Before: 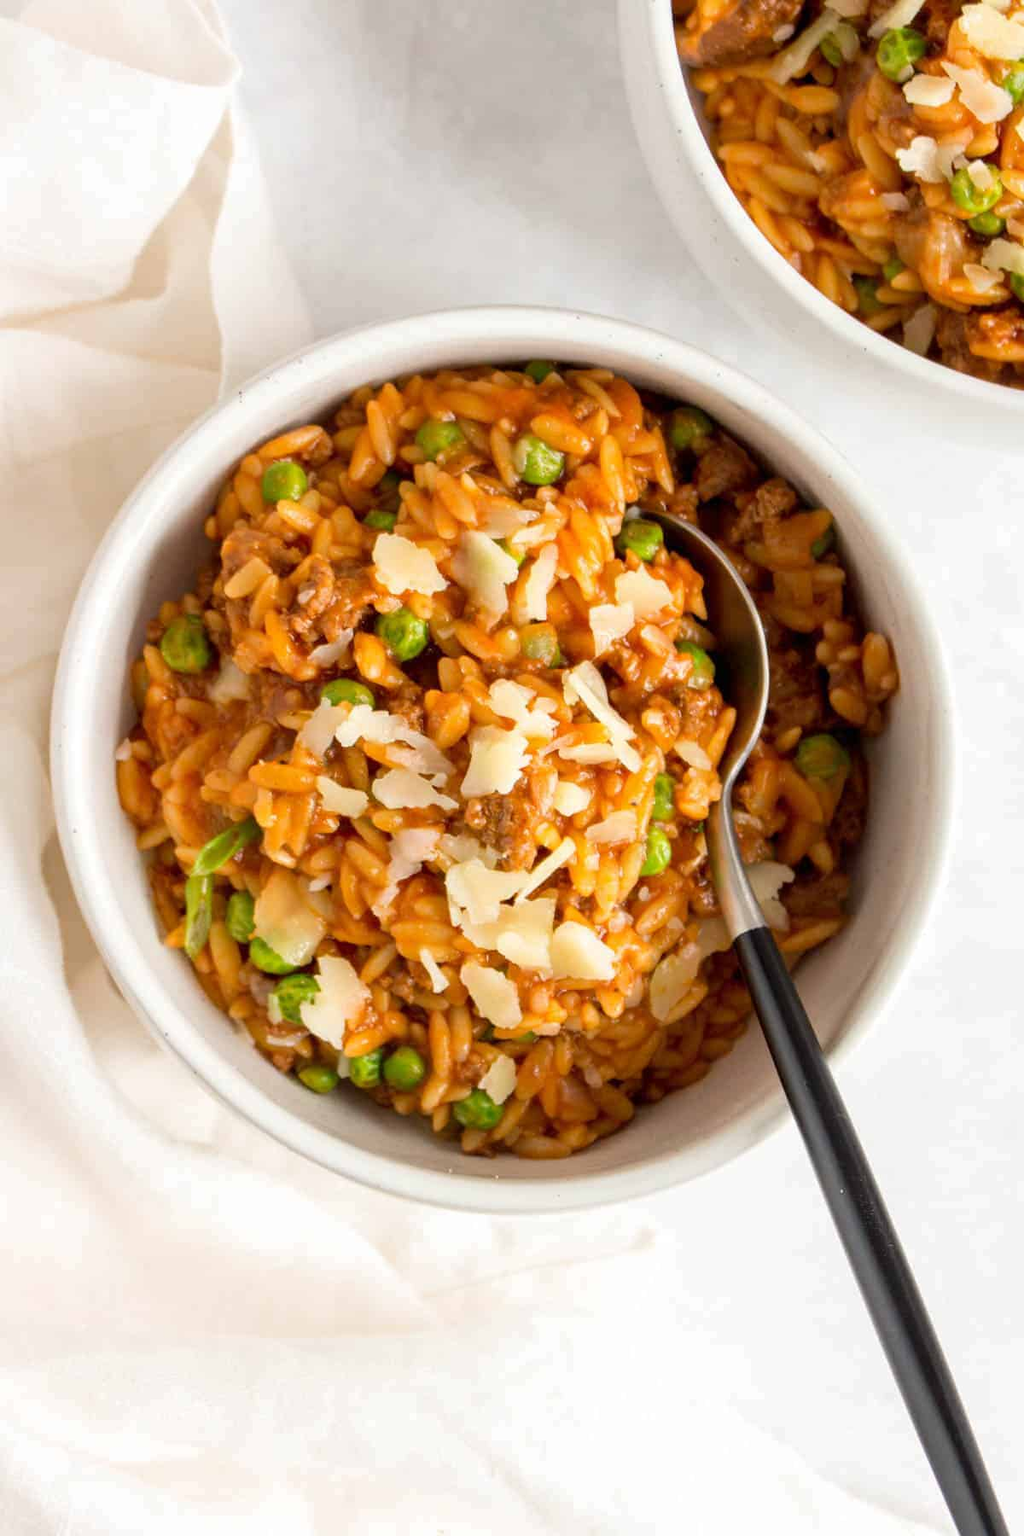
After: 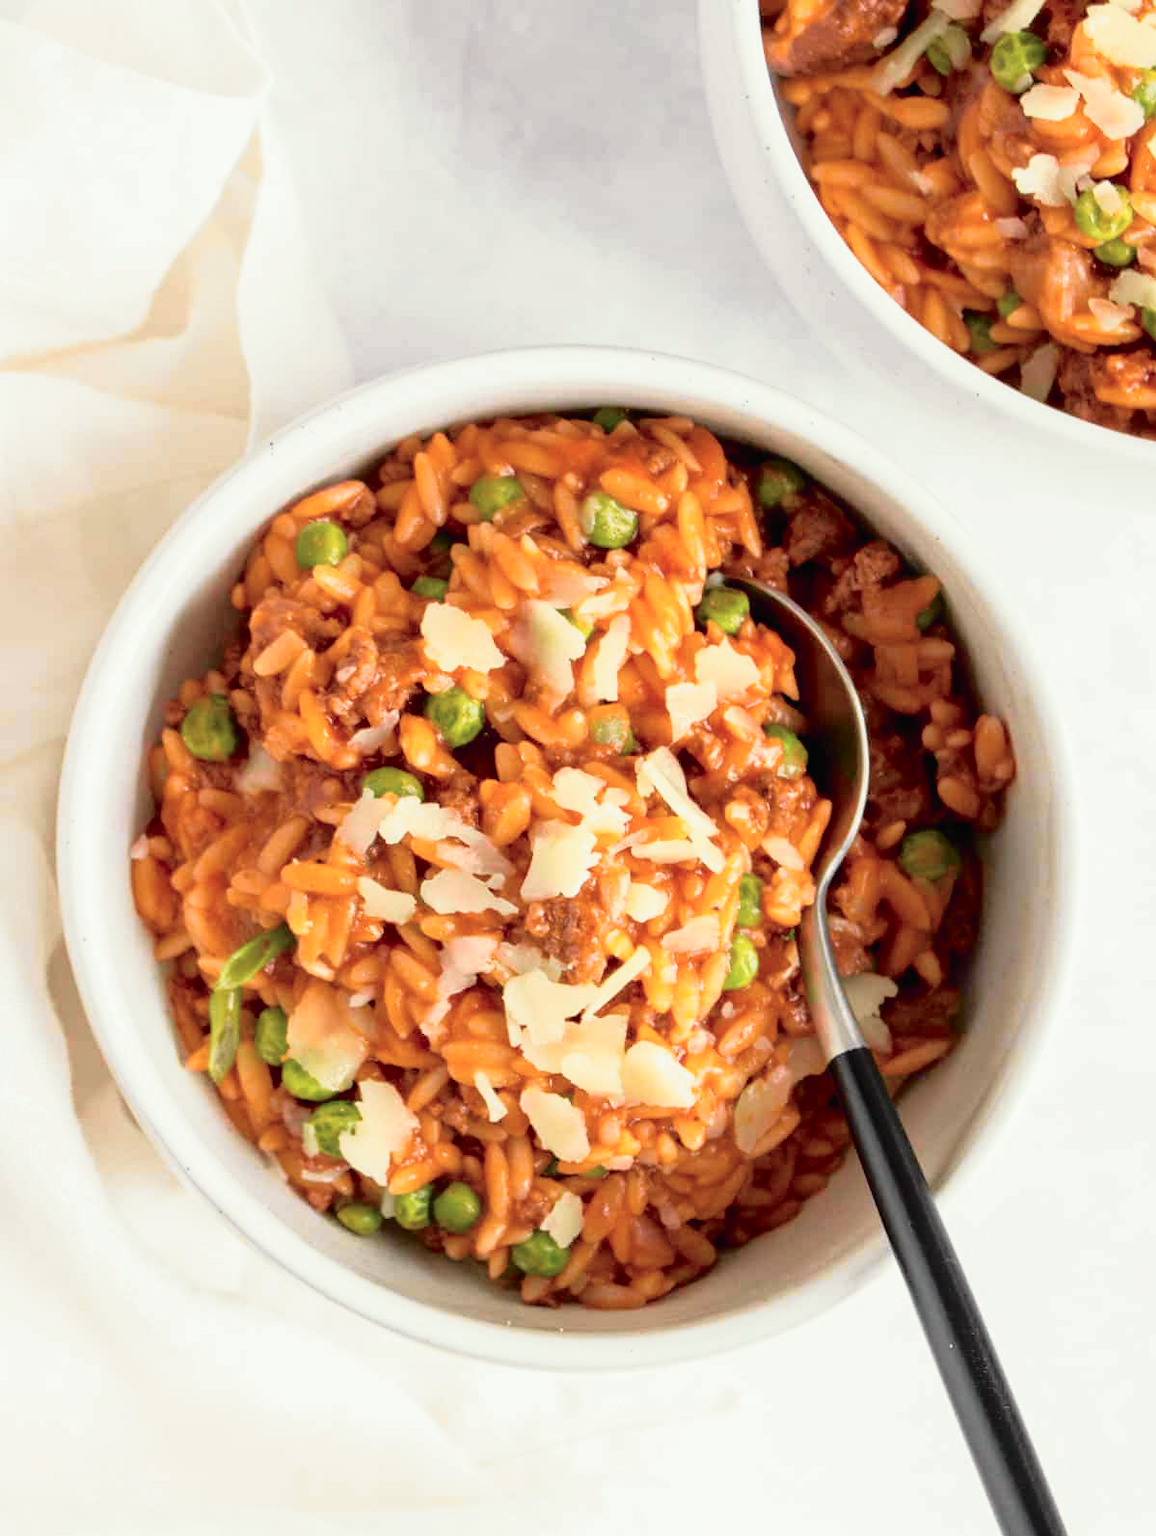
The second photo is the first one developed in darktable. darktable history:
split-toning: shadows › saturation 0.61, highlights › saturation 0.58, balance -28.74, compress 87.36%
crop and rotate: top 0%, bottom 11.49%
tone curve: curves: ch0 [(0, 0.009) (0.105, 0.08) (0.195, 0.18) (0.283, 0.316) (0.384, 0.434) (0.485, 0.531) (0.638, 0.69) (0.81, 0.872) (1, 0.977)]; ch1 [(0, 0) (0.161, 0.092) (0.35, 0.33) (0.379, 0.401) (0.456, 0.469) (0.502, 0.5) (0.525, 0.518) (0.586, 0.617) (0.635, 0.655) (1, 1)]; ch2 [(0, 0) (0.371, 0.362) (0.437, 0.437) (0.48, 0.49) (0.53, 0.515) (0.56, 0.571) (0.622, 0.606) (1, 1)], color space Lab, independent channels, preserve colors none
